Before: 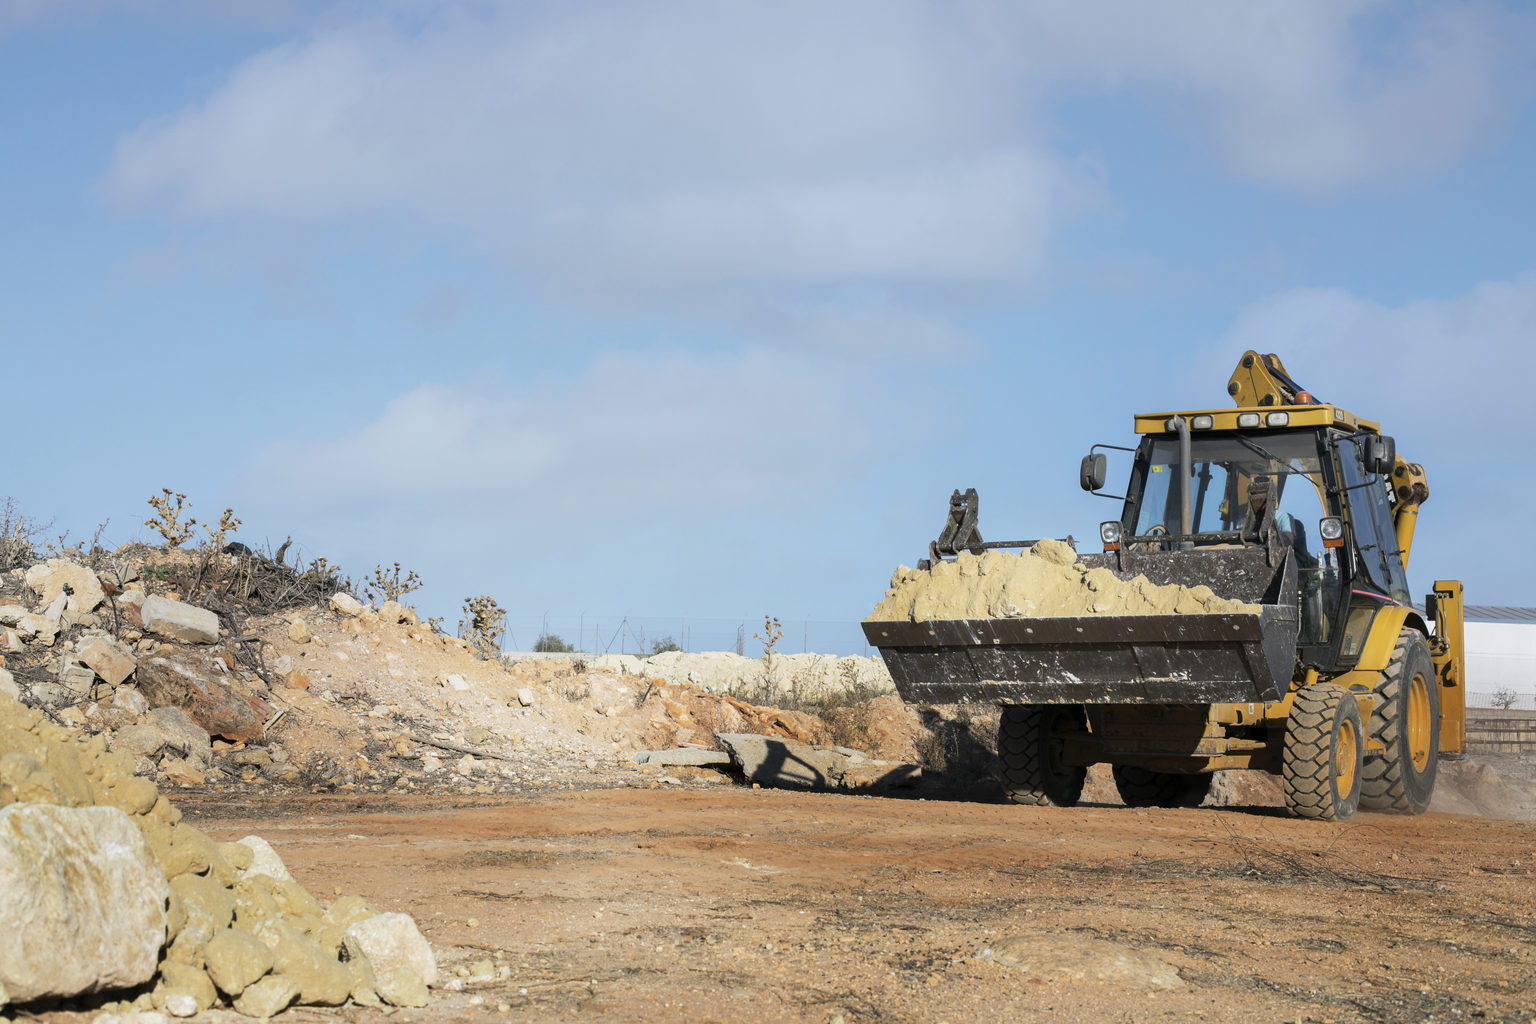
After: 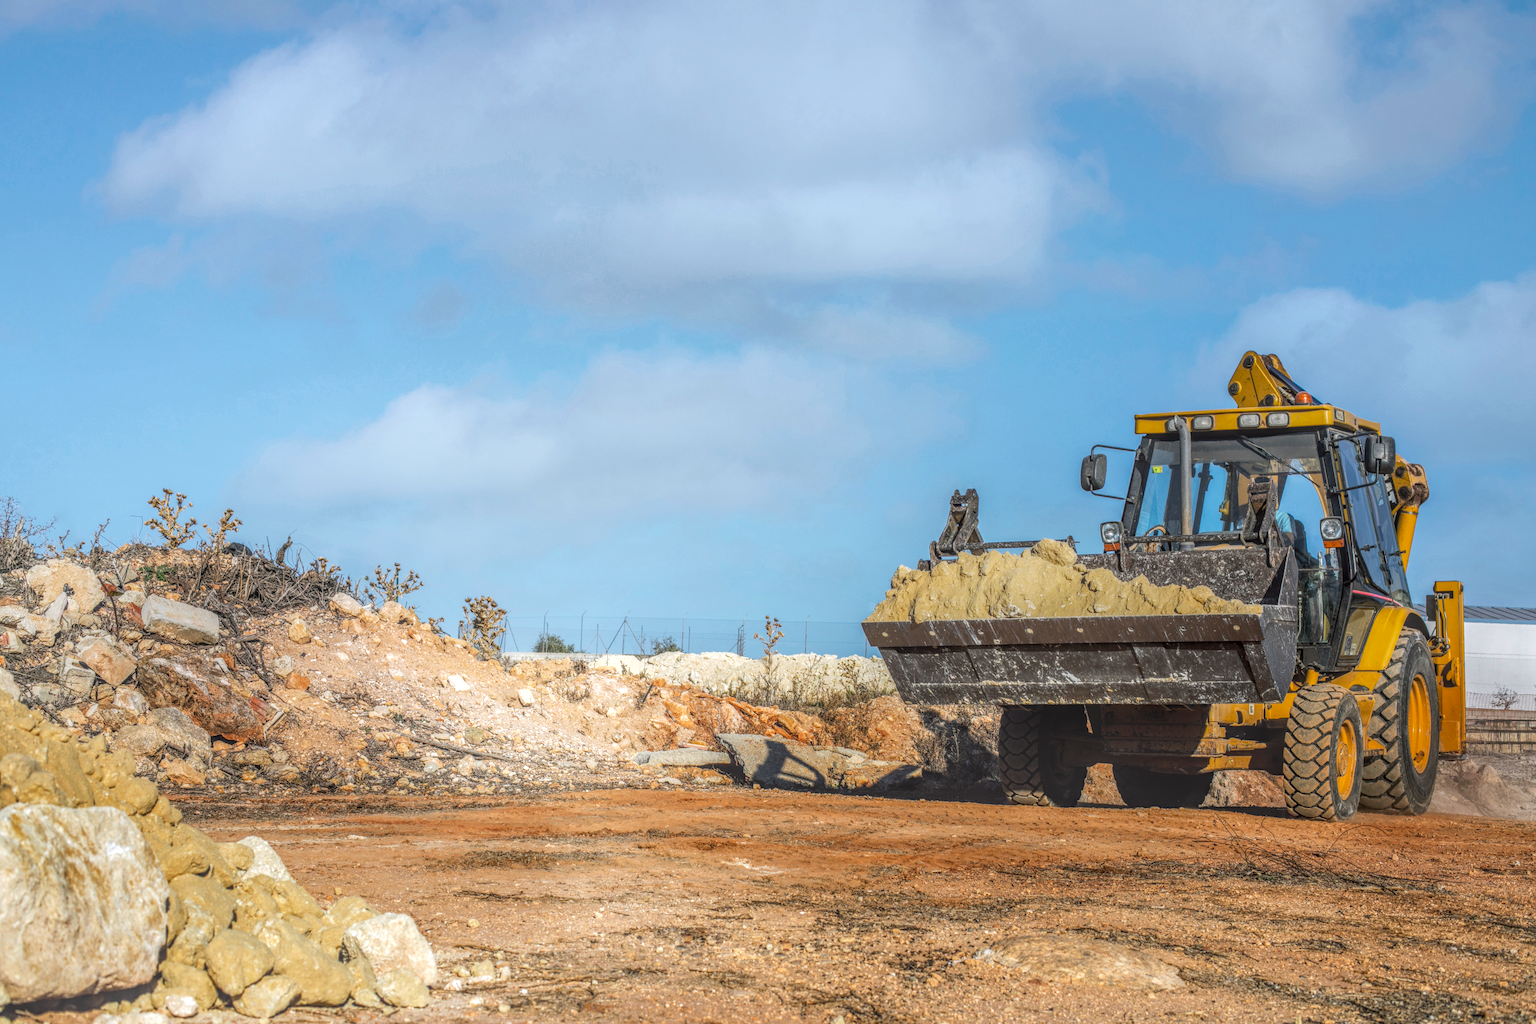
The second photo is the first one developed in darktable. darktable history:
rotate and perspective: crop left 0, crop top 0
color balance: lift [1, 1, 0.999, 1.001], gamma [1, 1.003, 1.005, 0.995], gain [1, 0.992, 0.988, 1.012], contrast 5%, output saturation 110%
local contrast: highlights 0%, shadows 0%, detail 200%, midtone range 0.25
